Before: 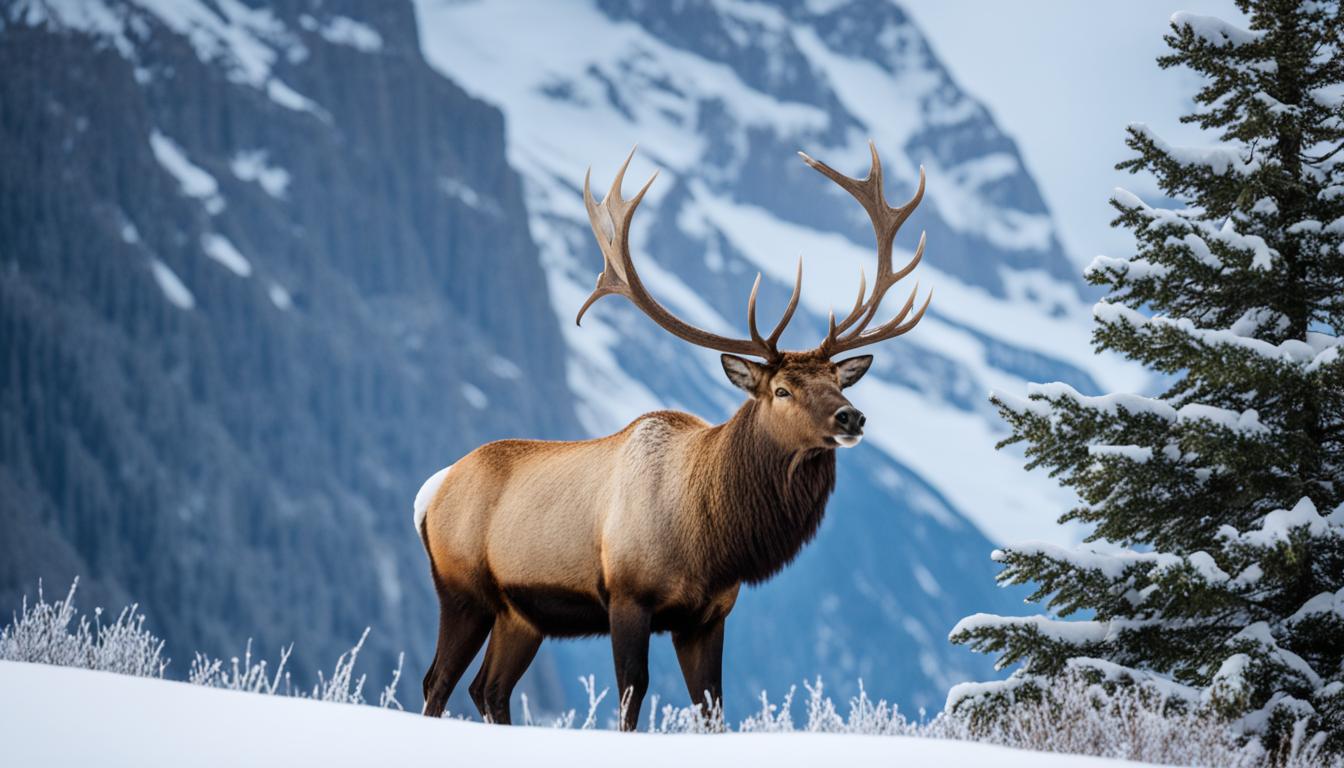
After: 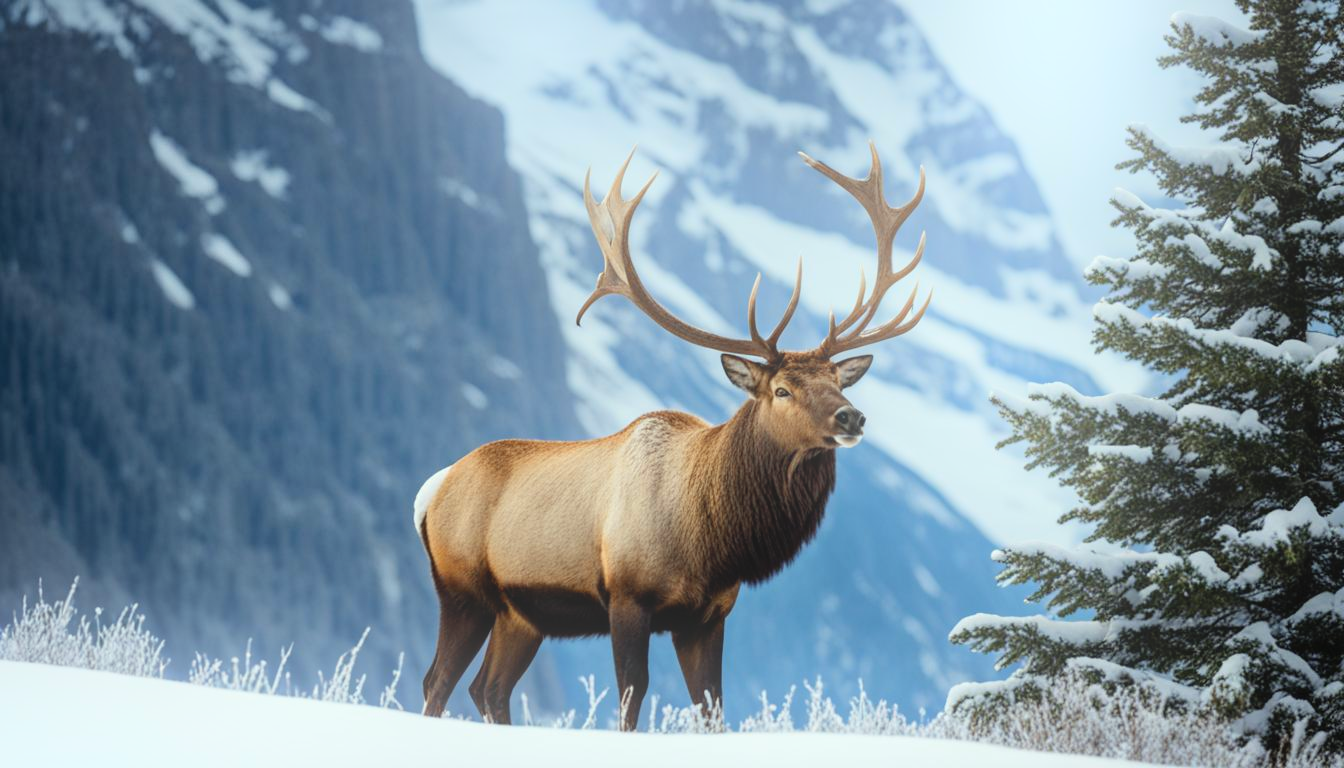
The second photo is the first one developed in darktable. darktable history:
bloom: on, module defaults
color correction: highlights a* -4.73, highlights b* 5.06, saturation 0.97
